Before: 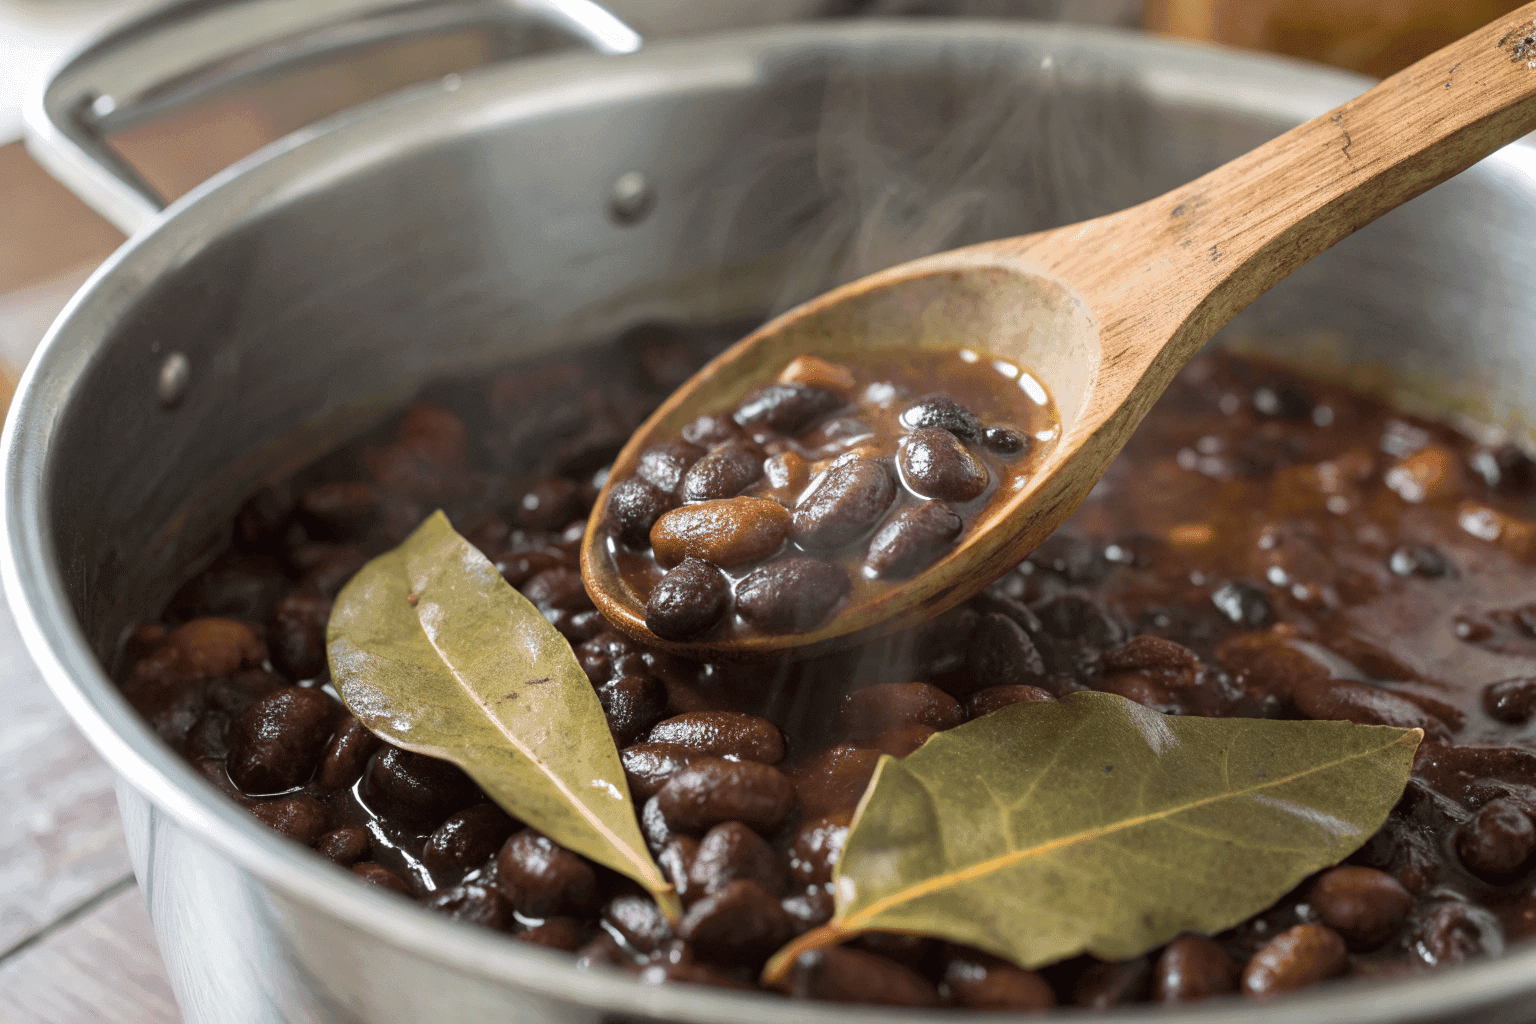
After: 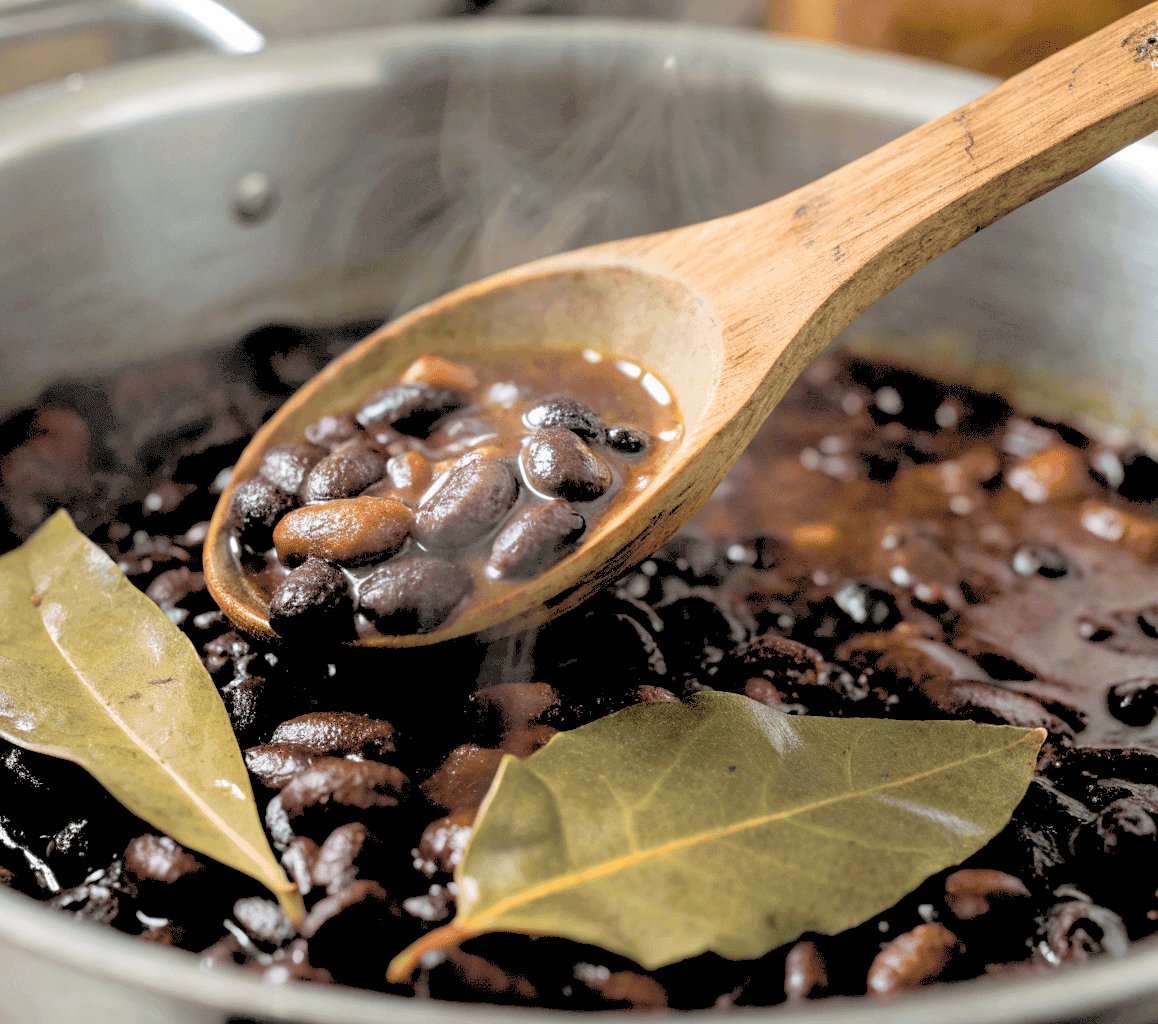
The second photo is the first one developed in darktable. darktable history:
crop and rotate: left 24.6%
rgb levels: levels [[0.027, 0.429, 0.996], [0, 0.5, 1], [0, 0.5, 1]]
